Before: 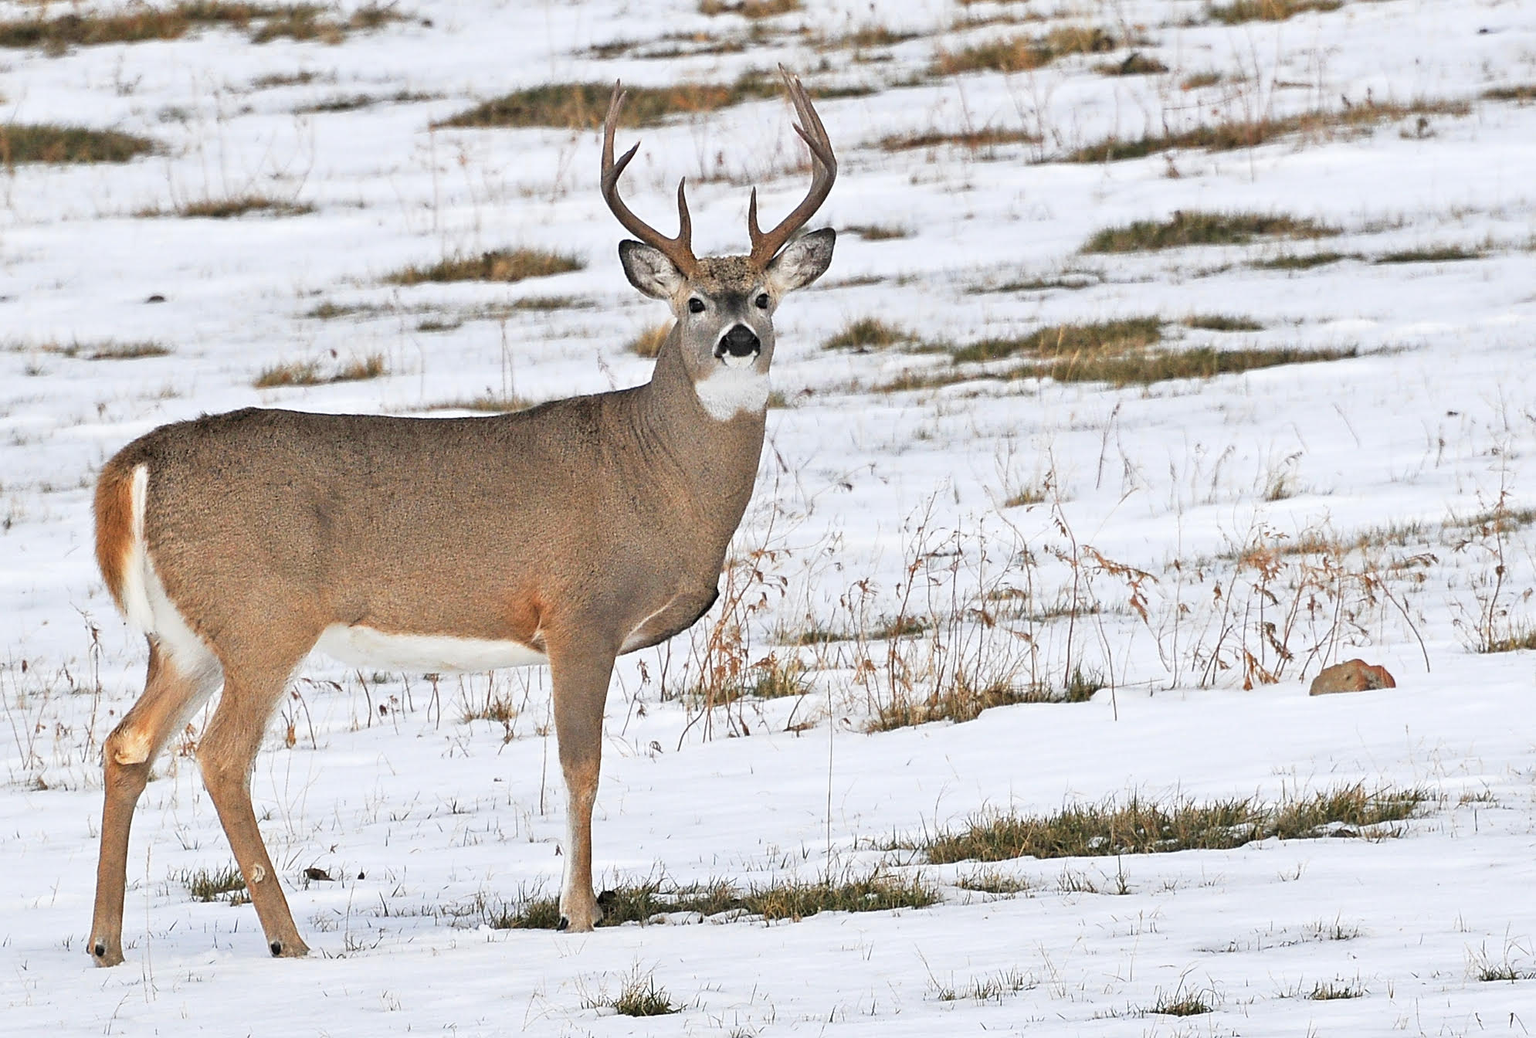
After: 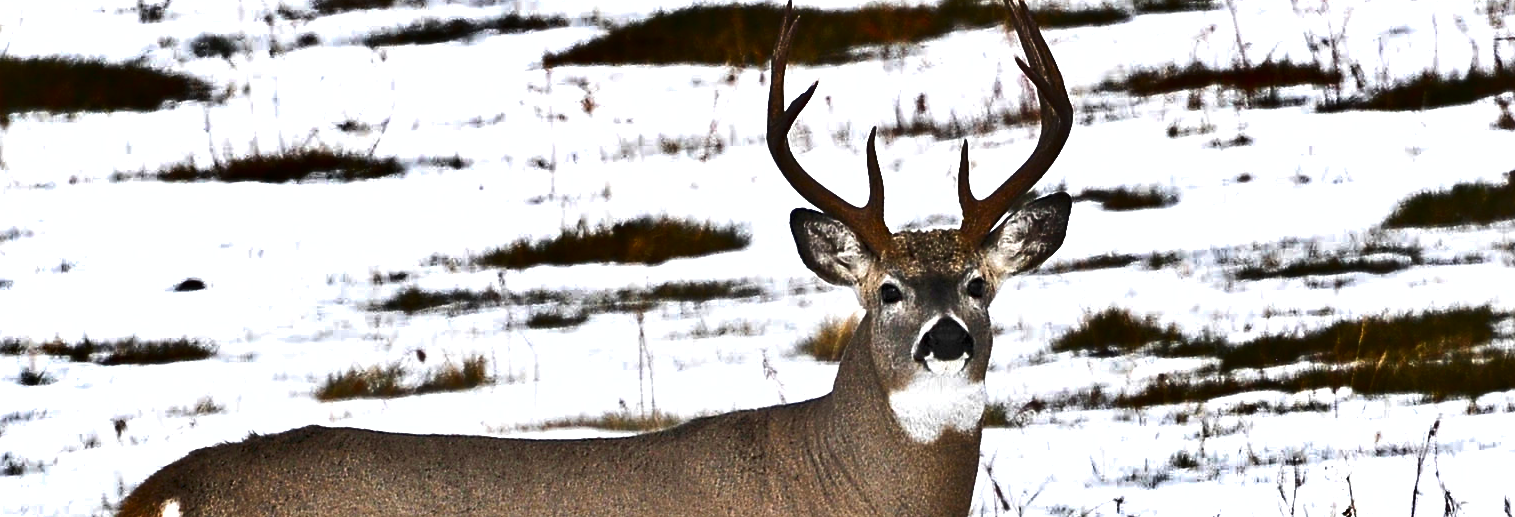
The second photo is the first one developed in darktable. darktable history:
crop: left 0.582%, top 7.651%, right 23.231%, bottom 53.813%
shadows and highlights: shadows 24.13, highlights -79.56, soften with gaussian
exposure: exposure 0.472 EV, compensate exposure bias true, compensate highlight preservation false
